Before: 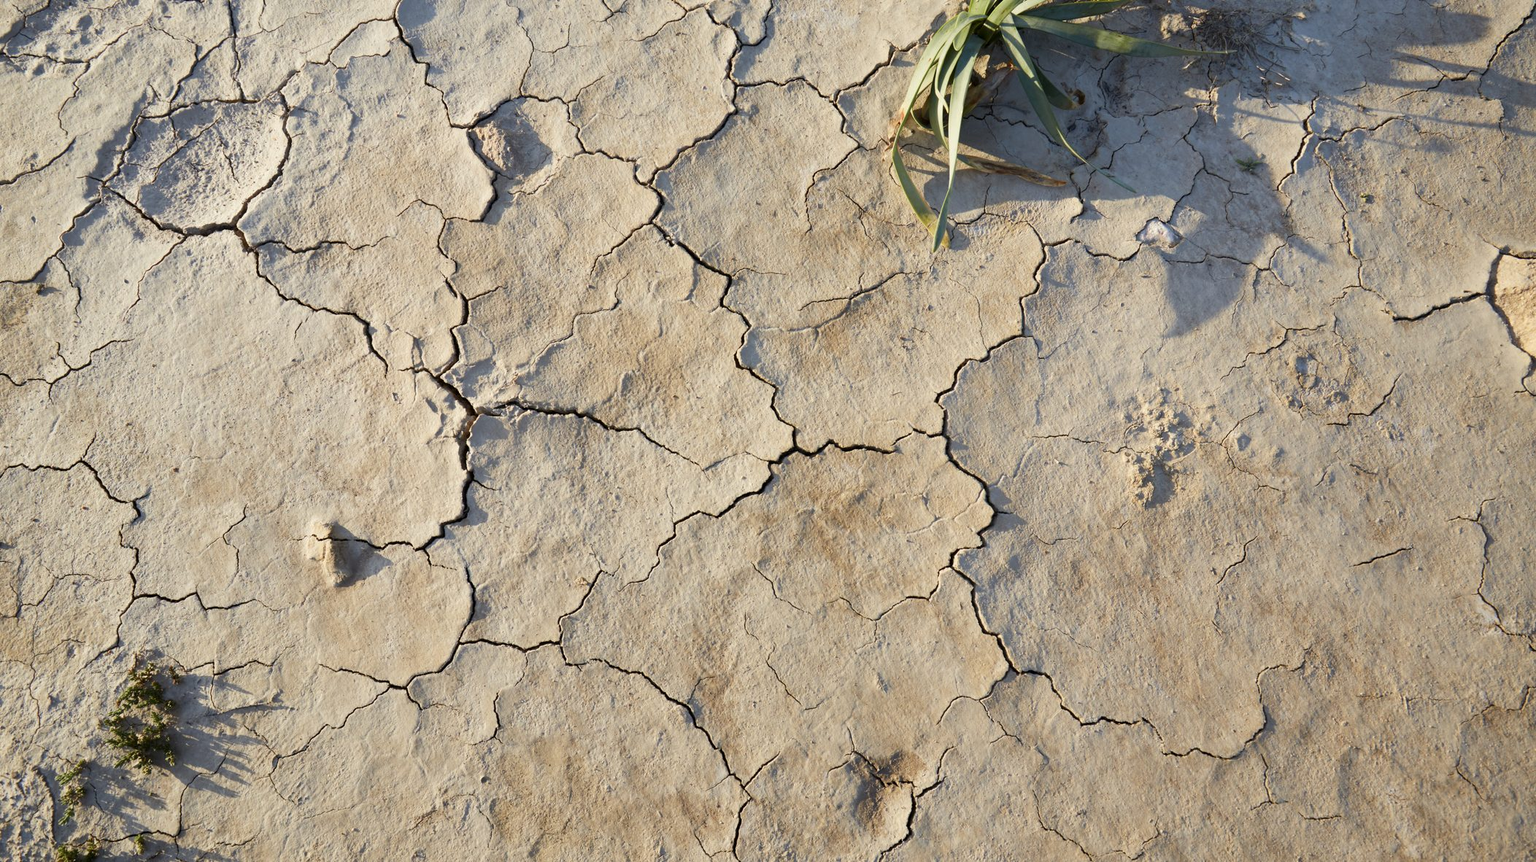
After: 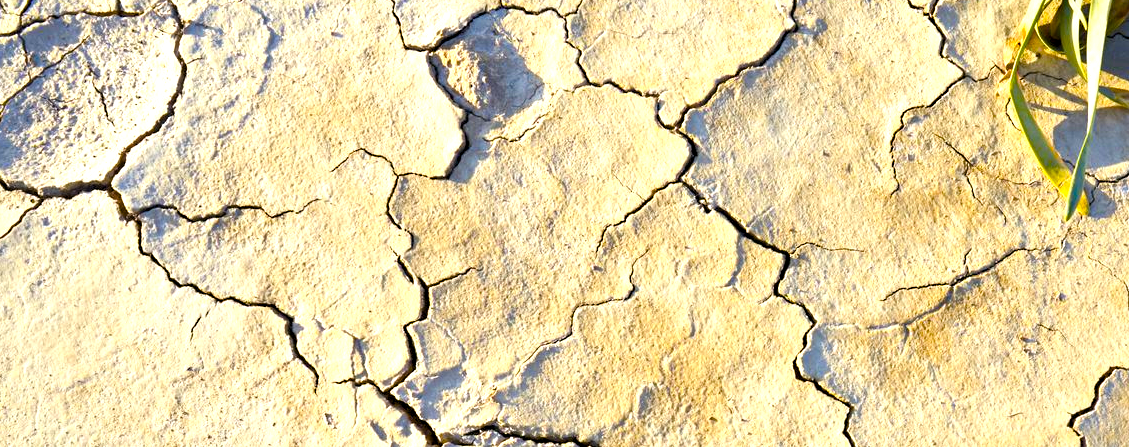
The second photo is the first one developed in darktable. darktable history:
color balance rgb: linear chroma grading › global chroma 23.15%, perceptual saturation grading › global saturation 28.7%, perceptual saturation grading › mid-tones 12.04%, perceptual saturation grading › shadows 10.19%, global vibrance 22.22%
contrast equalizer: octaves 7, y [[0.6 ×6], [0.55 ×6], [0 ×6], [0 ×6], [0 ×6]], mix 0.35
sharpen: radius 2.883, amount 0.868, threshold 47.523
crop: left 10.121%, top 10.631%, right 36.218%, bottom 51.526%
vignetting: brightness -0.233, saturation 0.141
color contrast: green-magenta contrast 0.81
exposure: black level correction 0, exposure 0.9 EV, compensate highlight preservation false
